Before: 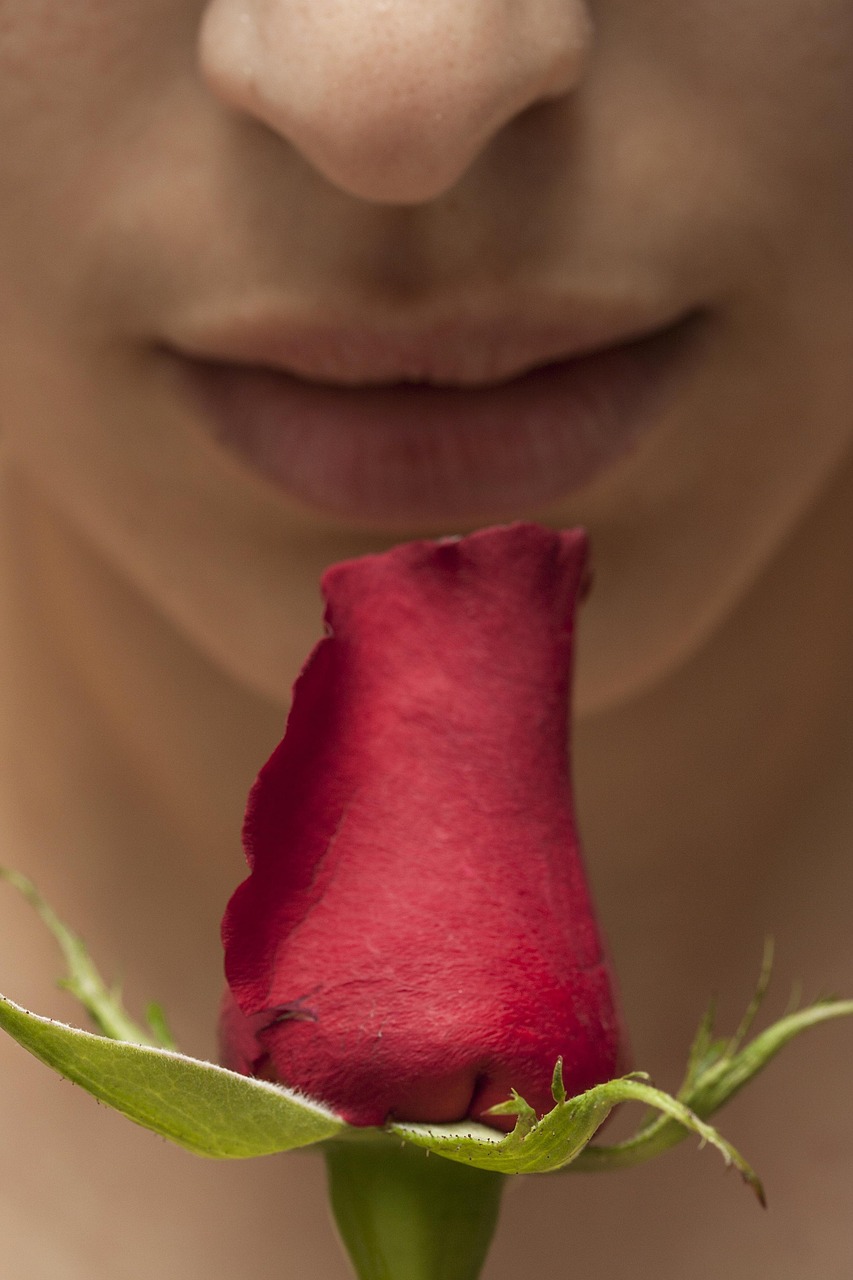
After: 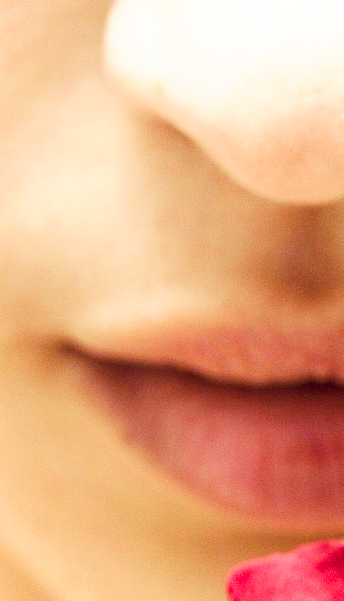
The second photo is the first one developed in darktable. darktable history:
base curve: curves: ch0 [(0, 0) (0.007, 0.004) (0.027, 0.03) (0.046, 0.07) (0.207, 0.54) (0.442, 0.872) (0.673, 0.972) (1, 1)], preserve colors none
crop and rotate: left 11.031%, top 0.06%, right 48.602%, bottom 52.947%
exposure: exposure 1.001 EV, compensate highlight preservation false
local contrast: mode bilateral grid, contrast 99, coarseness 99, detail 89%, midtone range 0.2
